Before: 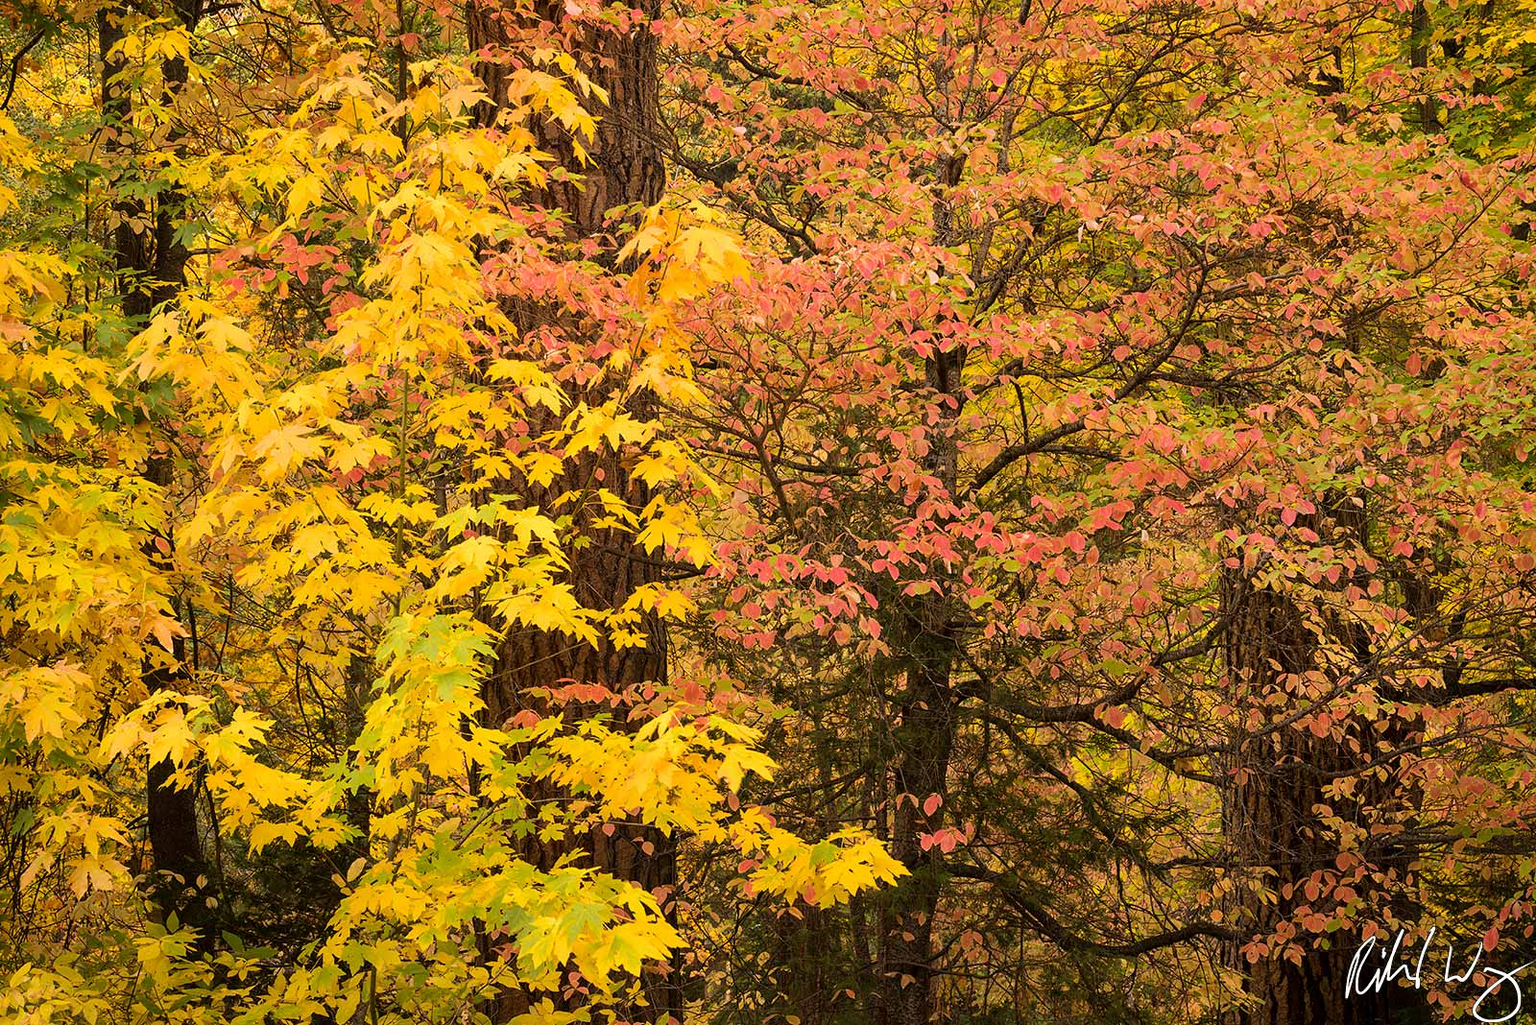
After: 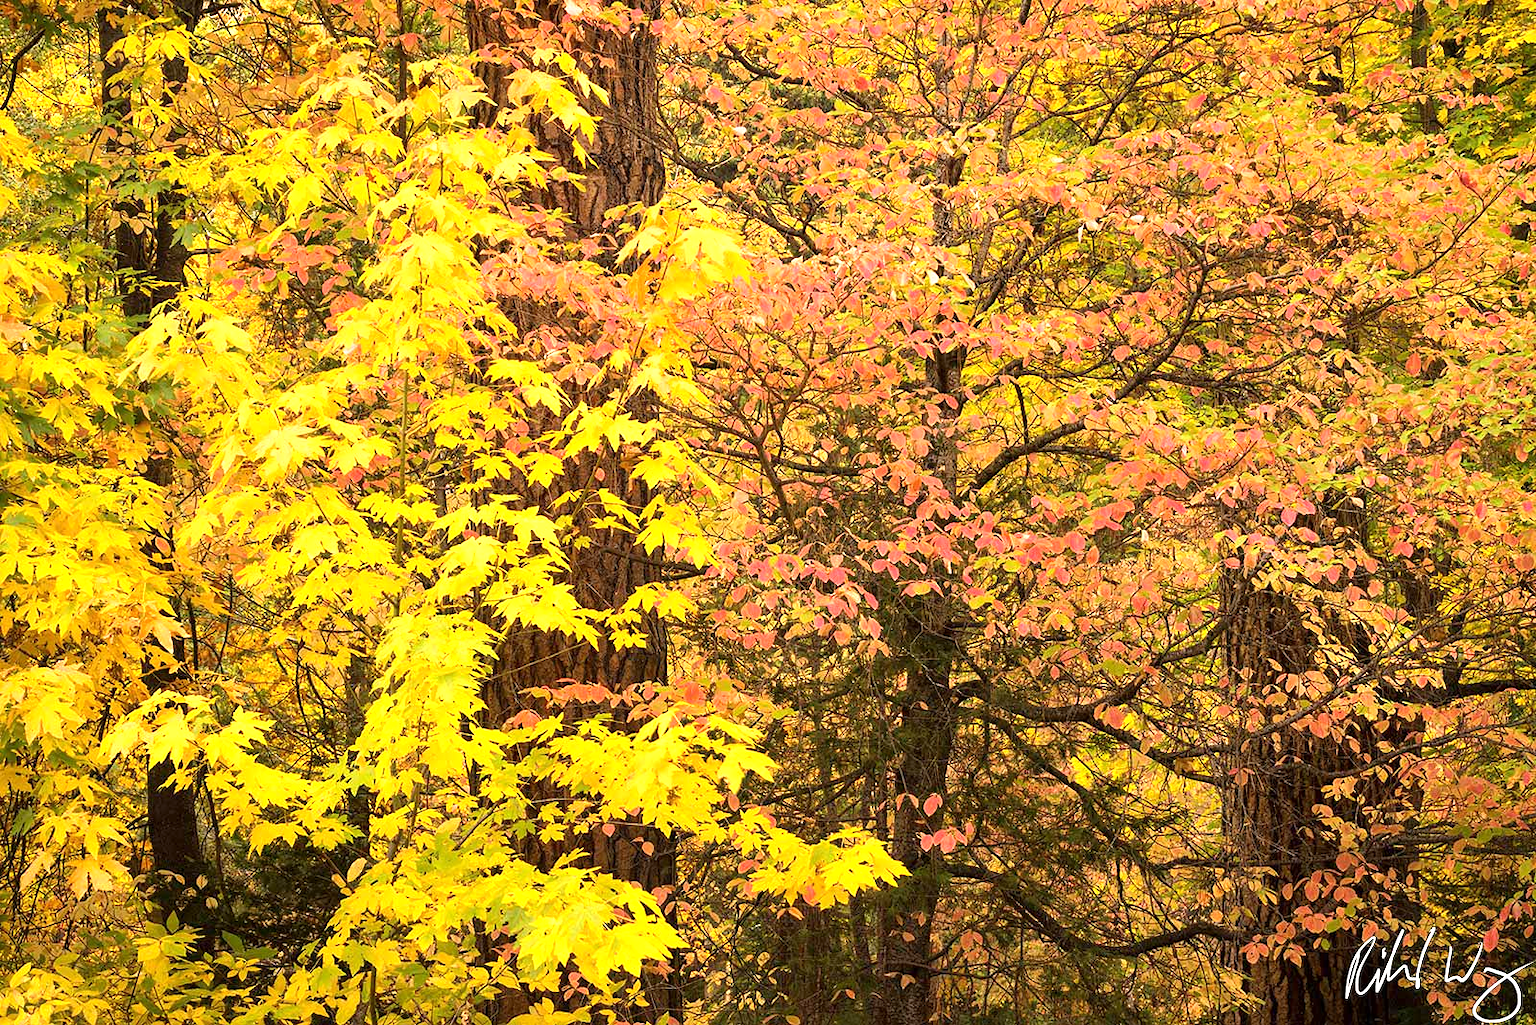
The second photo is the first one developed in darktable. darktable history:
exposure: exposure 0.815 EV, compensate highlight preservation false
